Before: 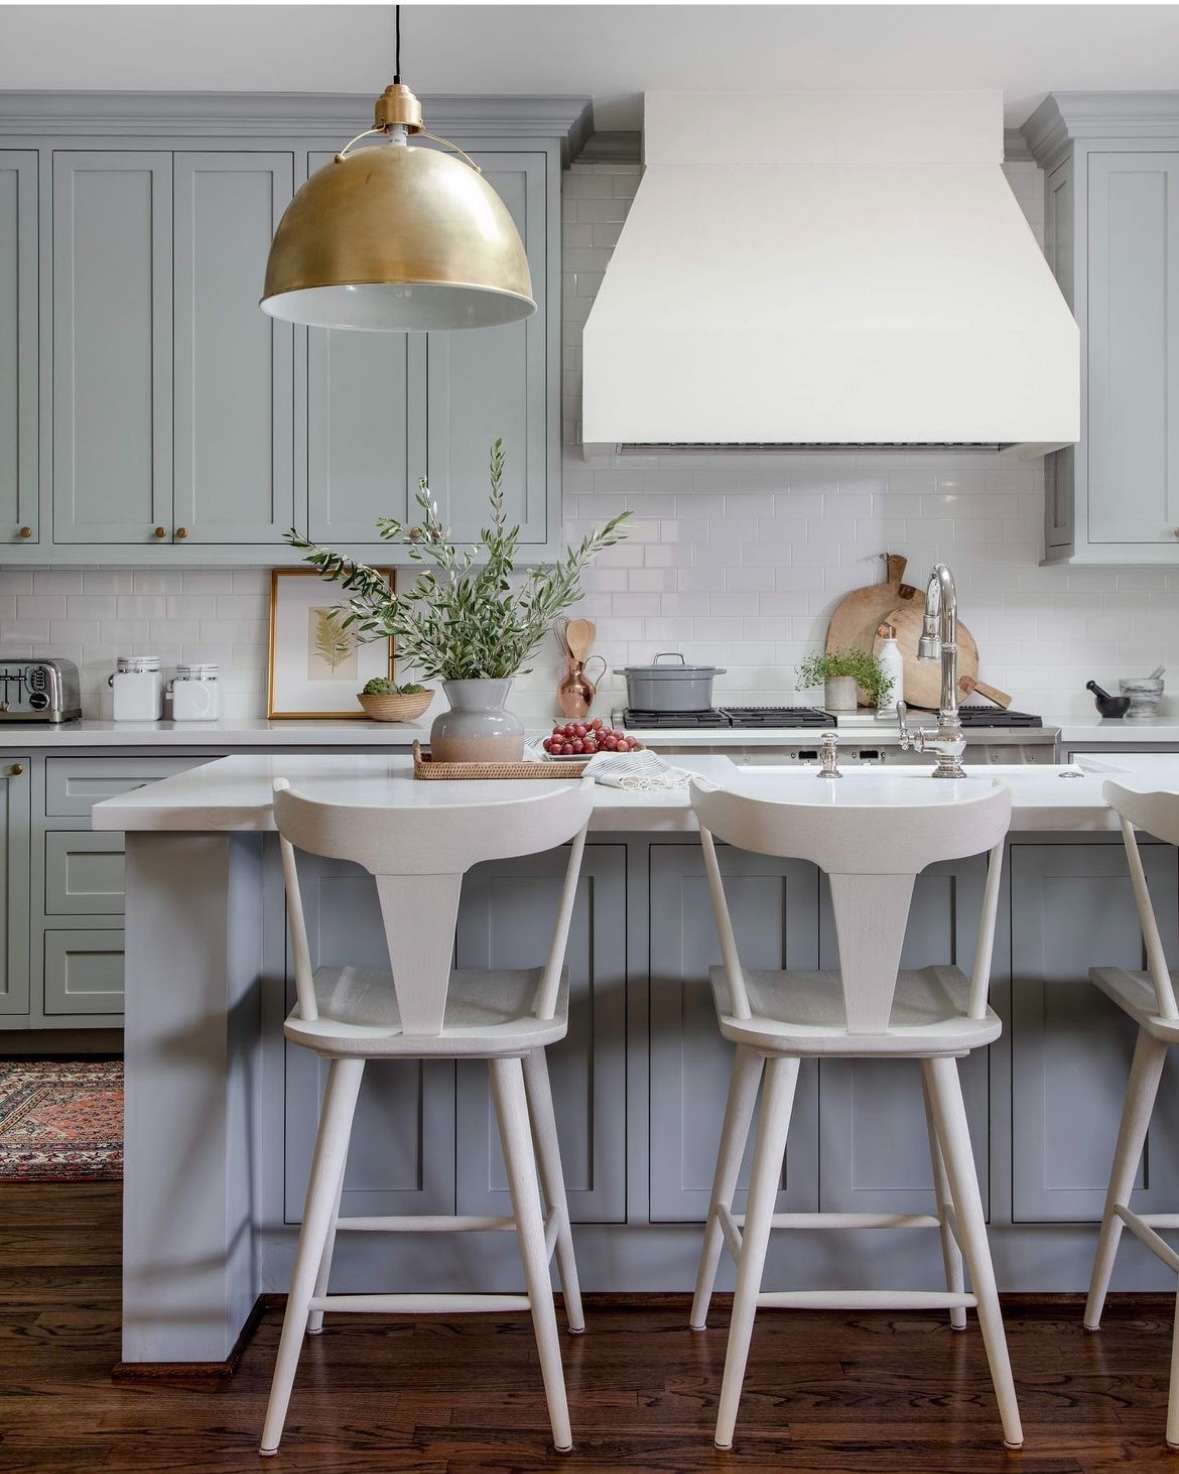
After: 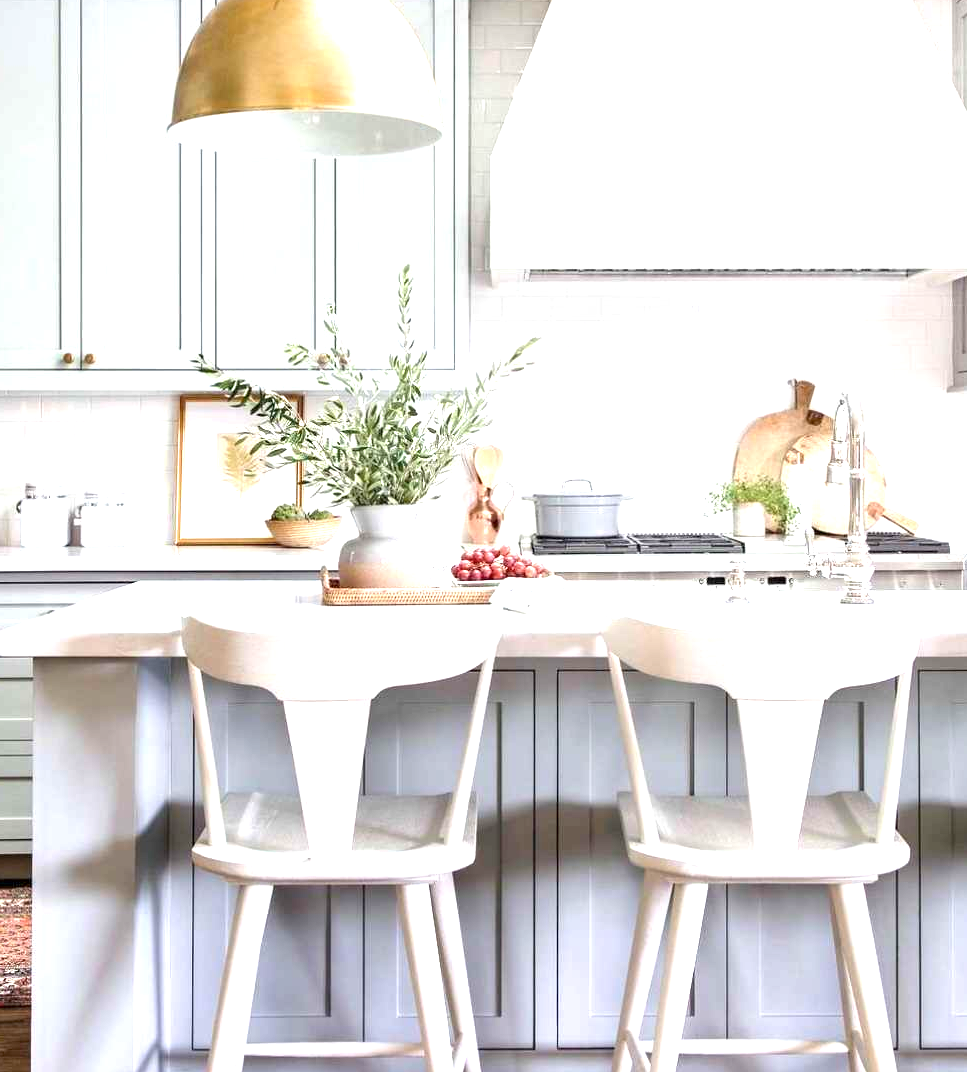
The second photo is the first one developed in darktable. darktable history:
crop: left 7.856%, top 11.836%, right 10.12%, bottom 15.387%
exposure: black level correction 0.001, exposure 1.719 EV, compensate exposure bias true, compensate highlight preservation false
